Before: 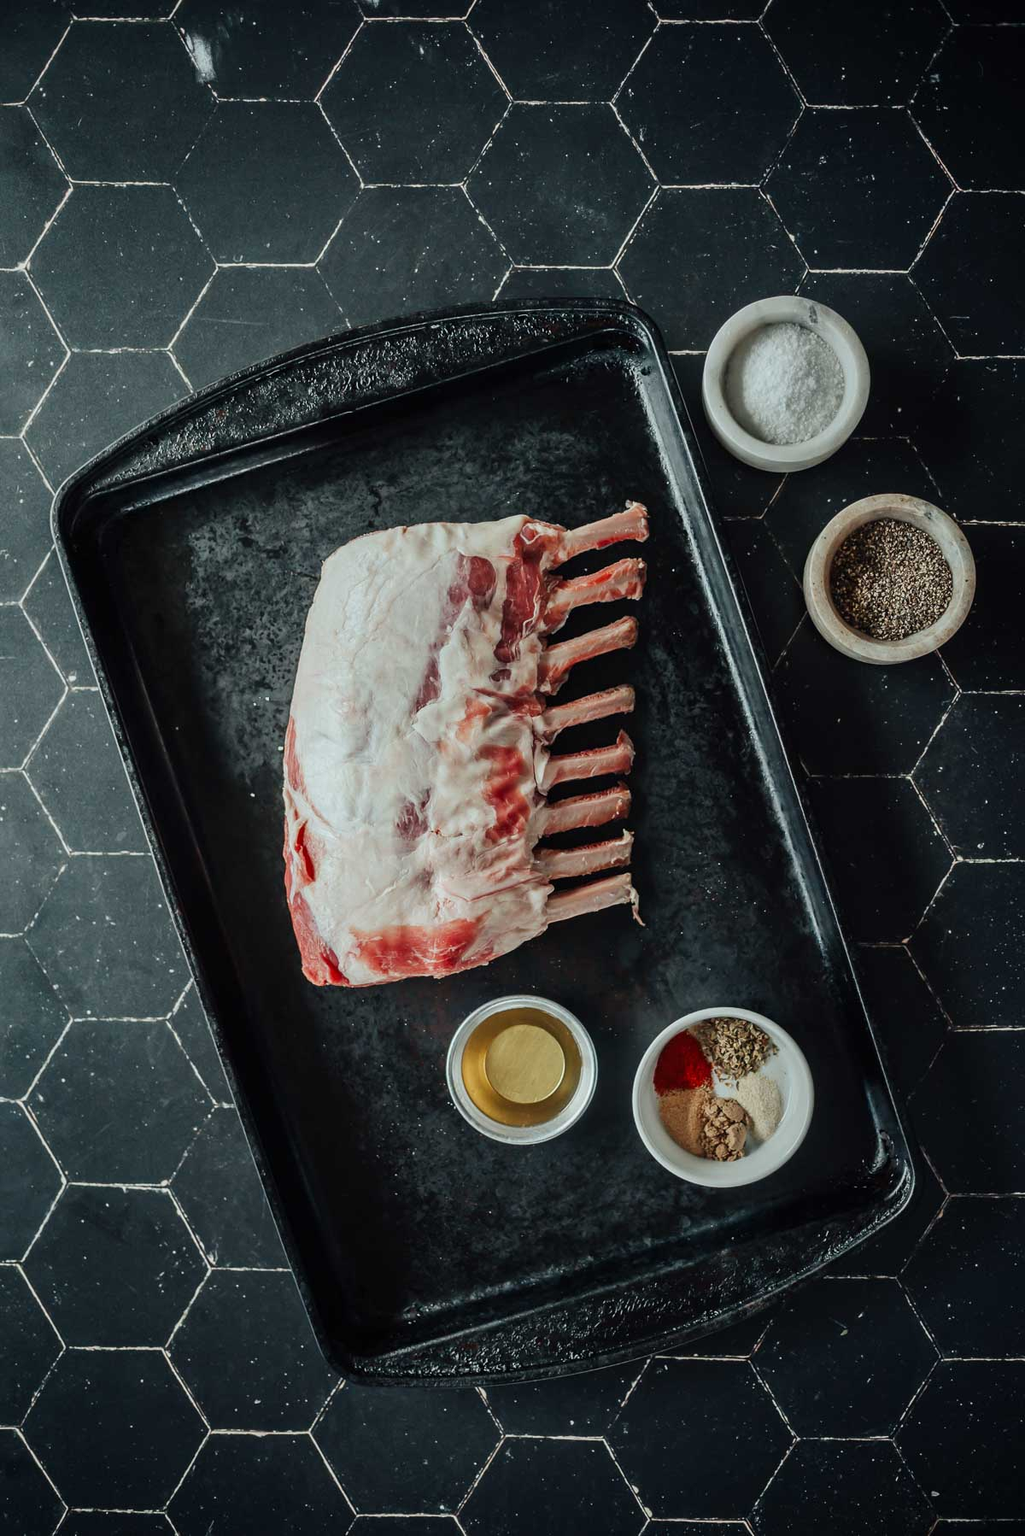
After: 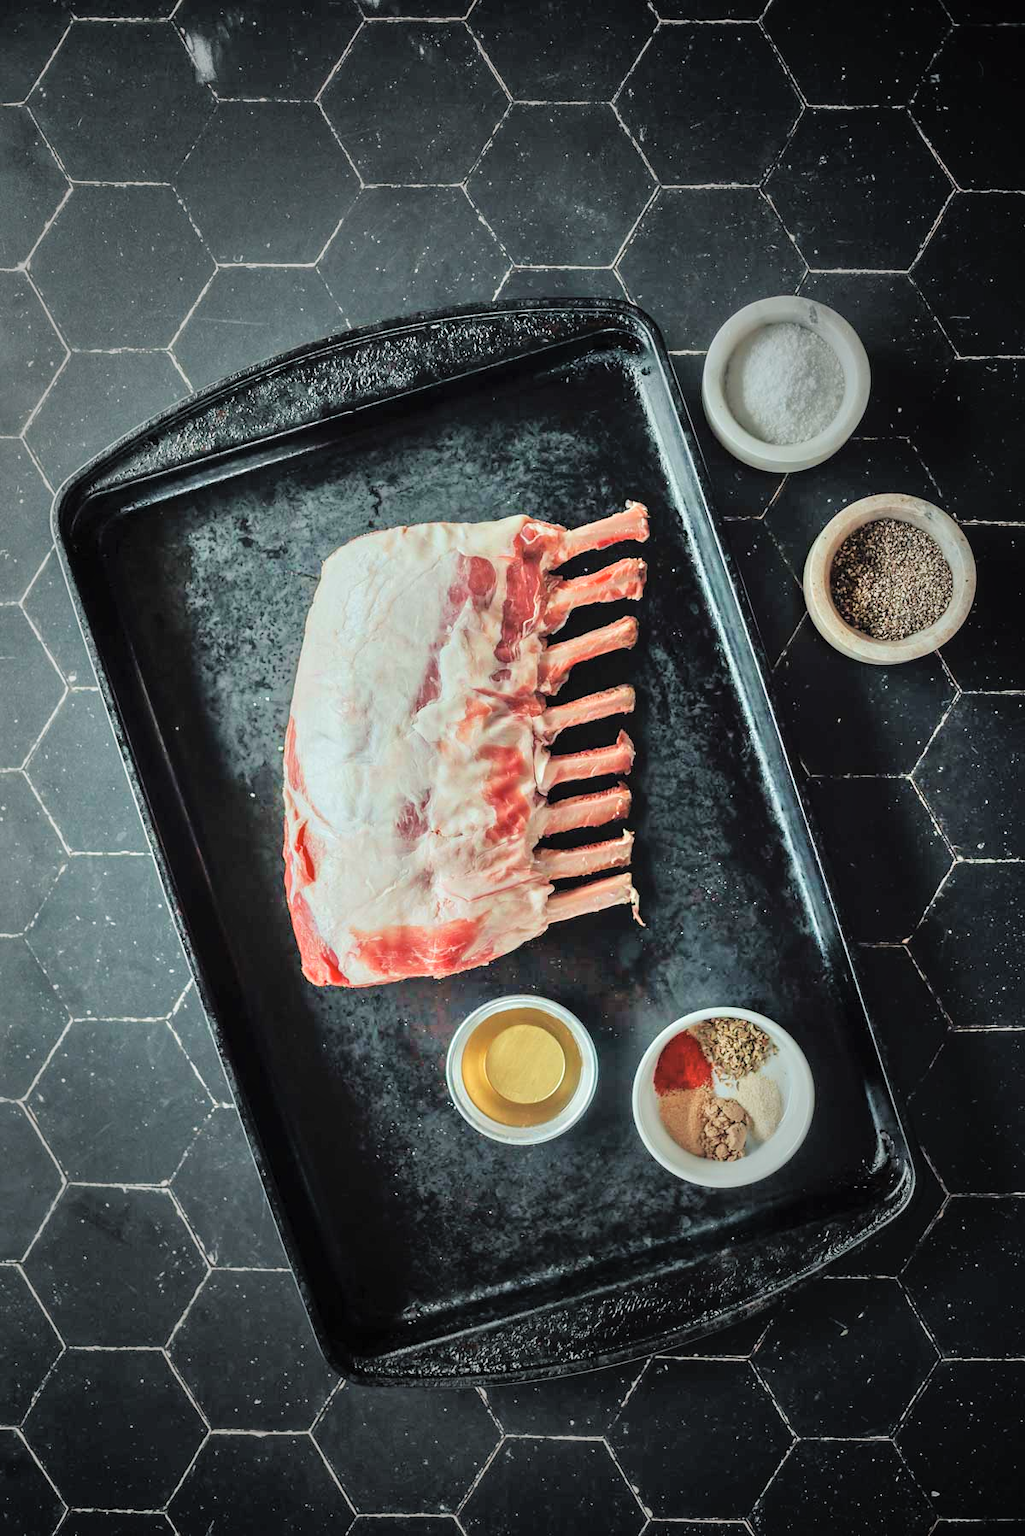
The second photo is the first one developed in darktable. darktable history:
contrast brightness saturation: brightness 0.15
tone equalizer: -7 EV 0.15 EV, -6 EV 0.6 EV, -5 EV 1.15 EV, -4 EV 1.33 EV, -3 EV 1.15 EV, -2 EV 0.6 EV, -1 EV 0.15 EV, mask exposure compensation -0.5 EV
vignetting: fall-off start 40%, fall-off radius 40%
velvia: on, module defaults
